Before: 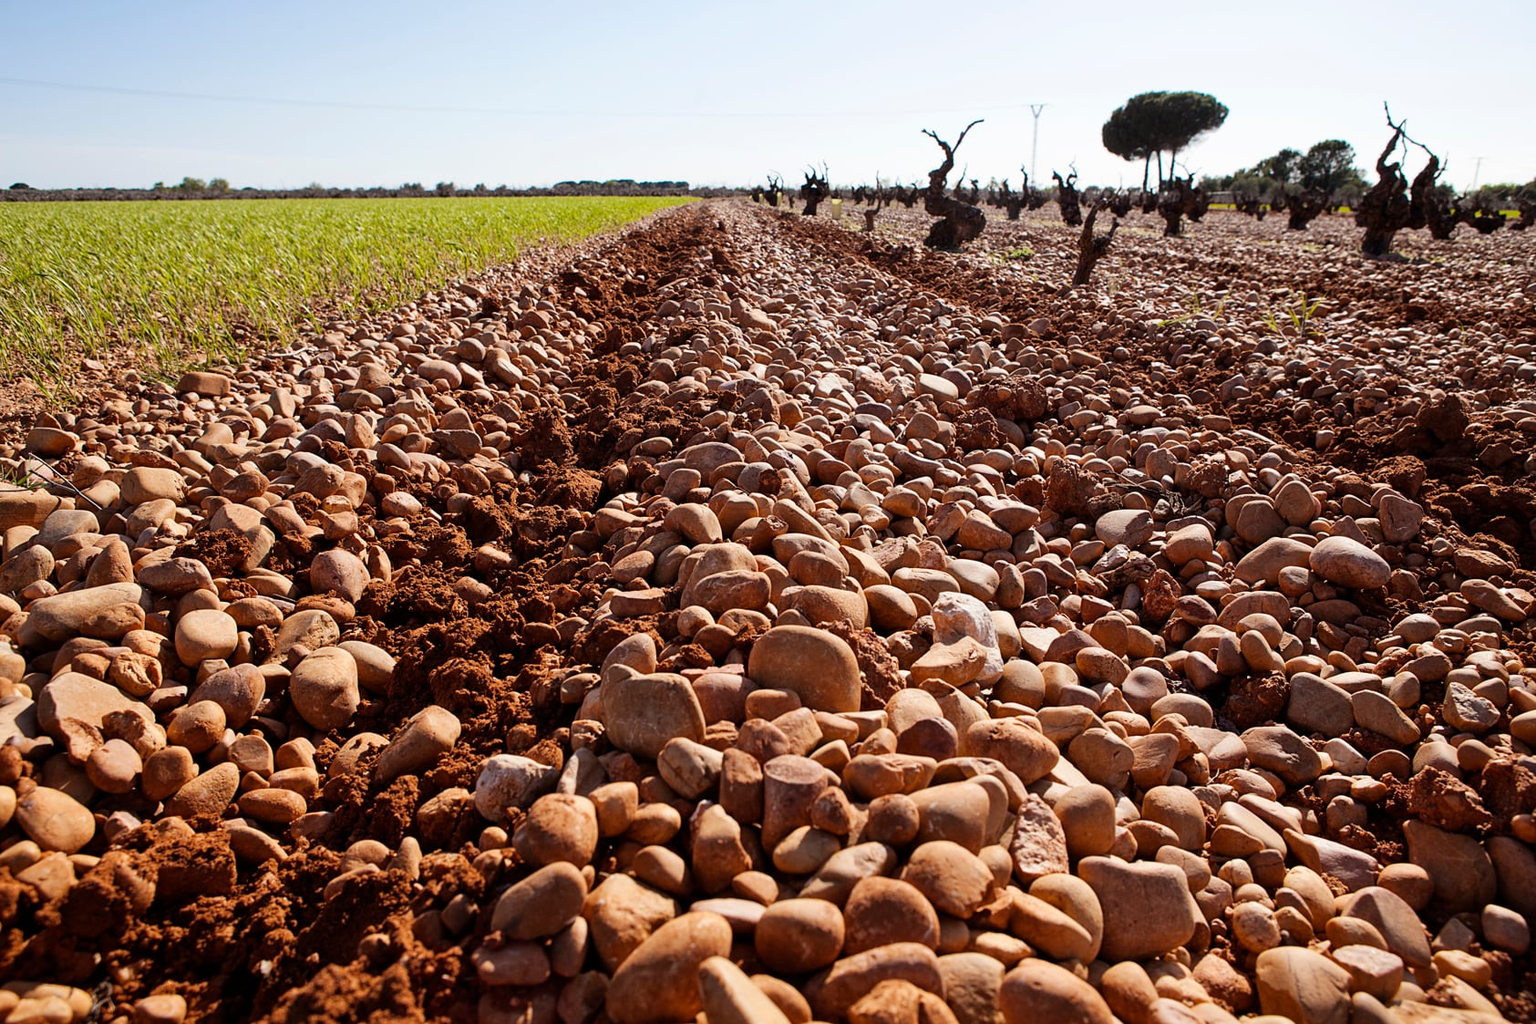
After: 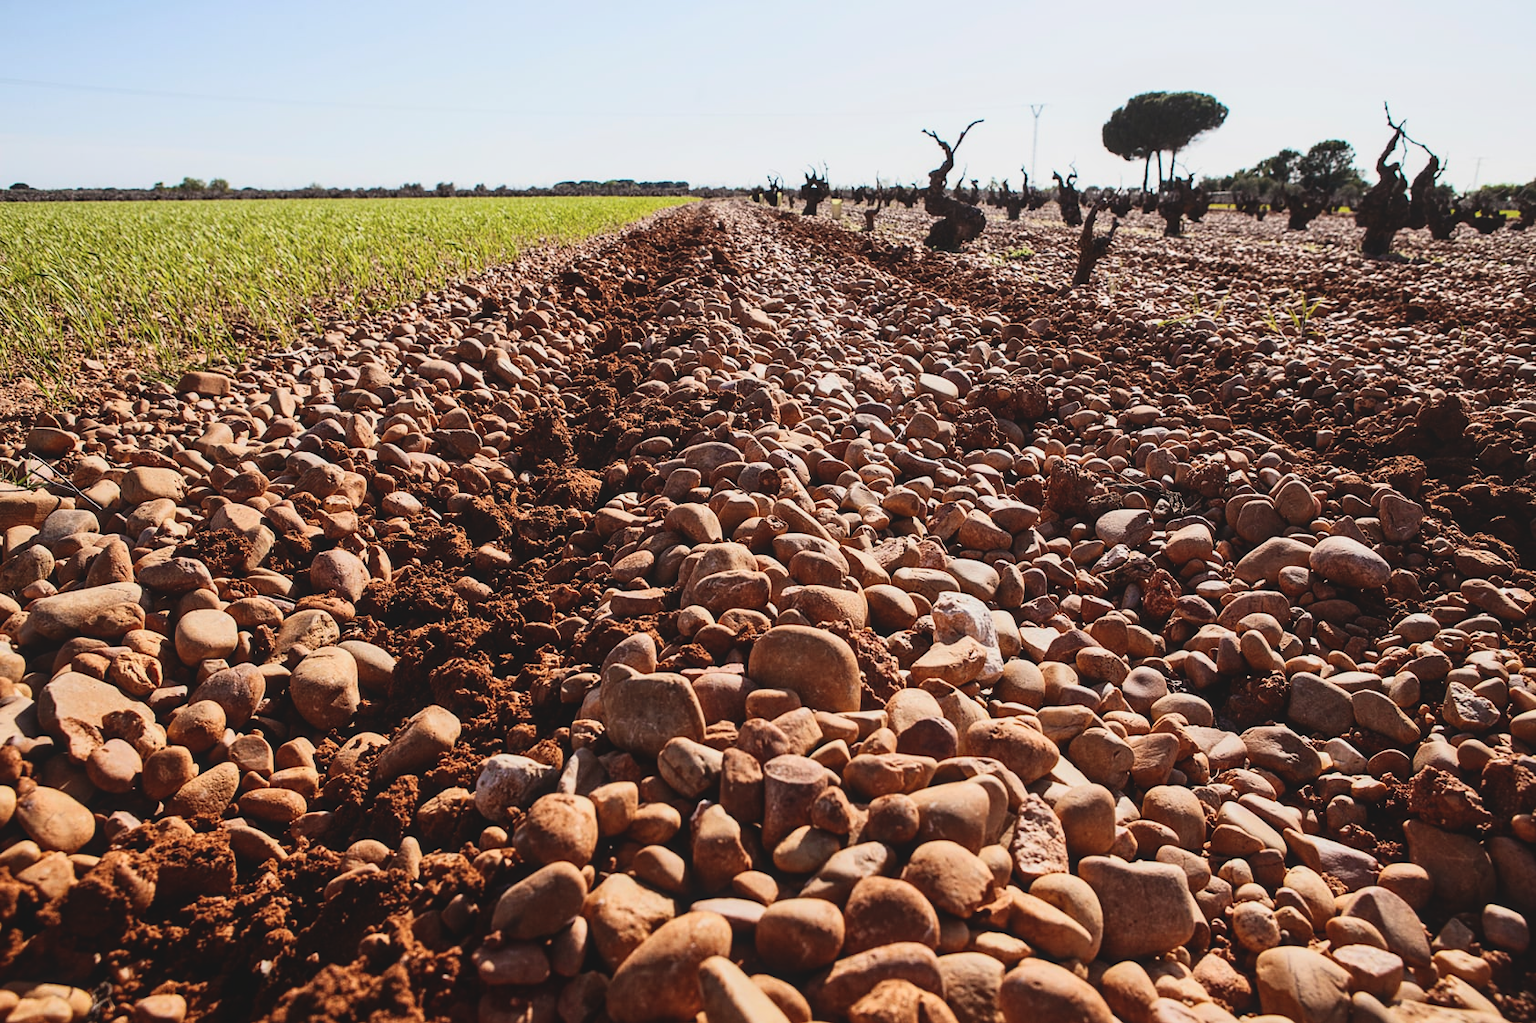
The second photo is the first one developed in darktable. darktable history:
exposure: black level correction -0.015, exposure -0.13 EV, compensate highlight preservation false
tone curve: curves: ch0 [(0, 0) (0.003, 0.008) (0.011, 0.008) (0.025, 0.011) (0.044, 0.017) (0.069, 0.029) (0.1, 0.045) (0.136, 0.067) (0.177, 0.103) (0.224, 0.151) (0.277, 0.21) (0.335, 0.285) (0.399, 0.37) (0.468, 0.462) (0.543, 0.568) (0.623, 0.679) (0.709, 0.79) (0.801, 0.876) (0.898, 0.936) (1, 1)], color space Lab, independent channels, preserve colors none
local contrast: detail 109%
